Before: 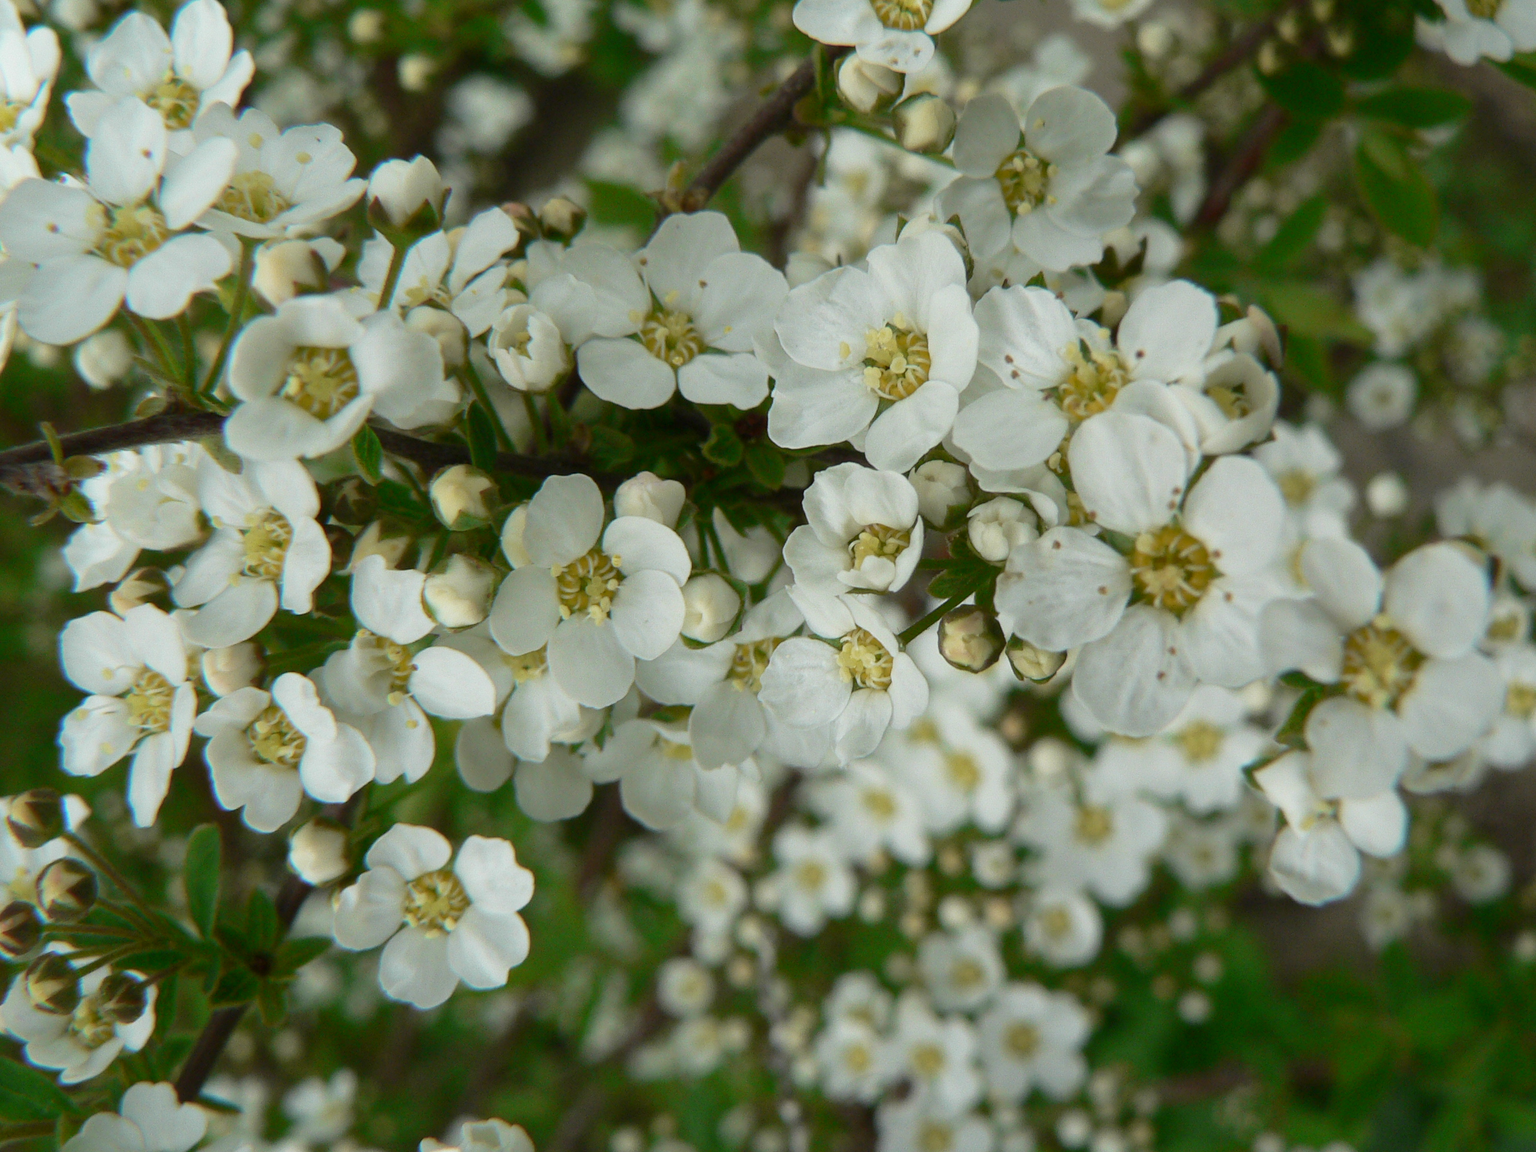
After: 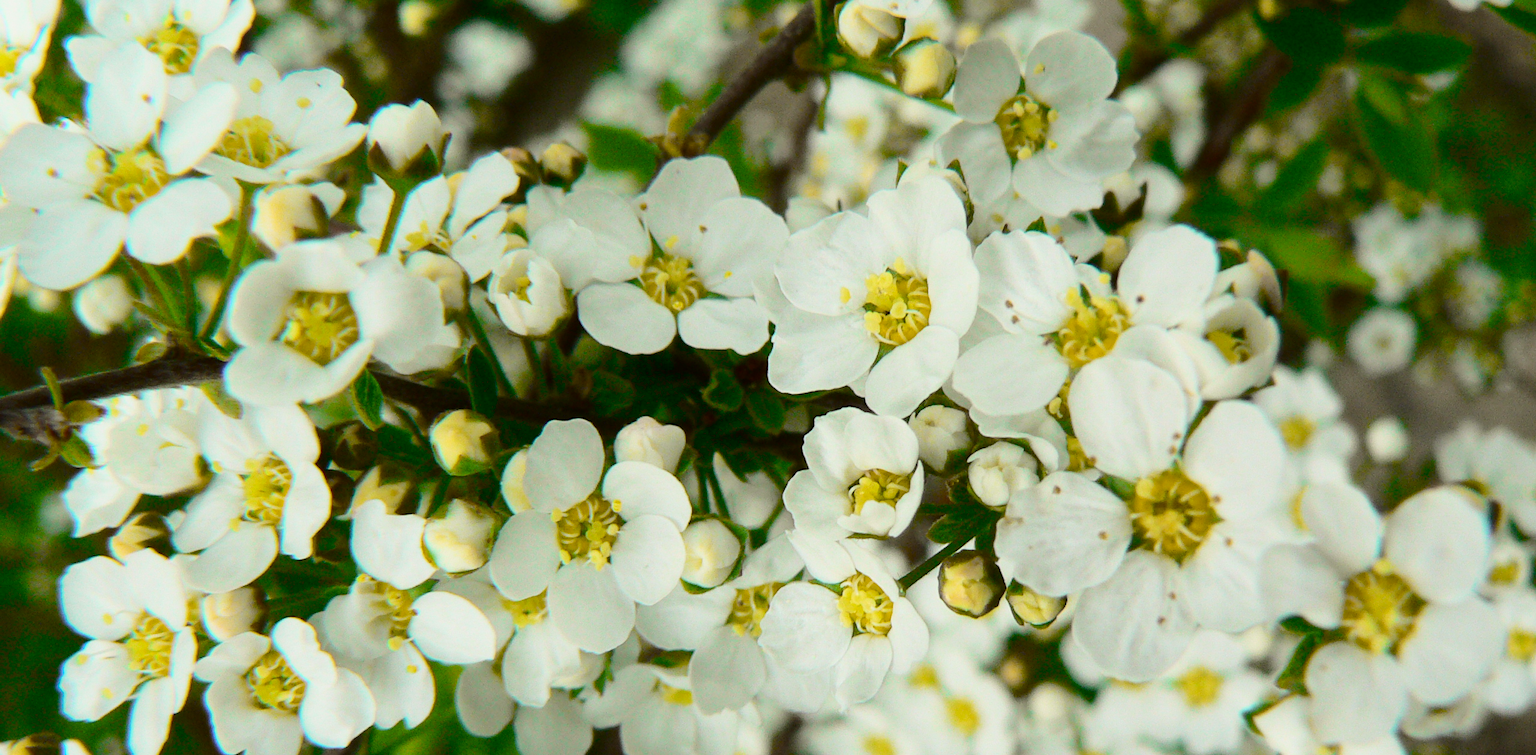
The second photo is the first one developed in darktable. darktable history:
tone curve: curves: ch0 [(0, 0) (0.104, 0.068) (0.236, 0.227) (0.46, 0.576) (0.657, 0.796) (0.861, 0.932) (1, 0.981)]; ch1 [(0, 0) (0.353, 0.344) (0.434, 0.382) (0.479, 0.476) (0.502, 0.504) (0.544, 0.534) (0.57, 0.57) (0.586, 0.603) (0.618, 0.631) (0.657, 0.679) (1, 1)]; ch2 [(0, 0) (0.34, 0.314) (0.434, 0.43) (0.5, 0.511) (0.528, 0.545) (0.557, 0.573) (0.573, 0.618) (0.628, 0.751) (1, 1)], color space Lab, independent channels, preserve colors none
crop and rotate: top 4.83%, bottom 29.582%
